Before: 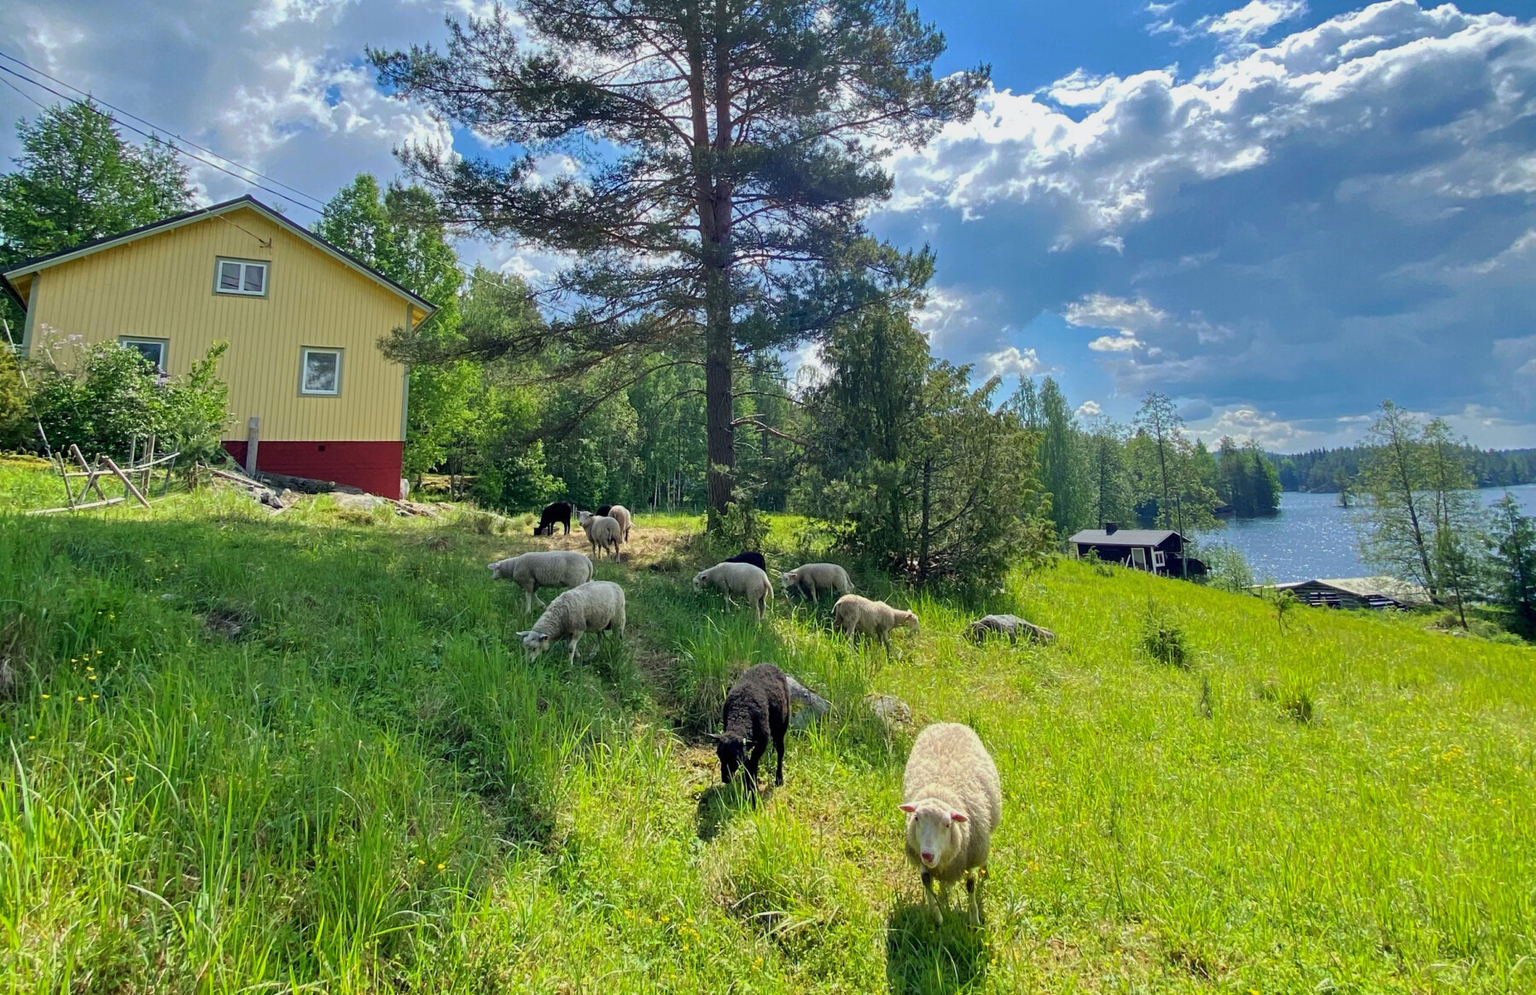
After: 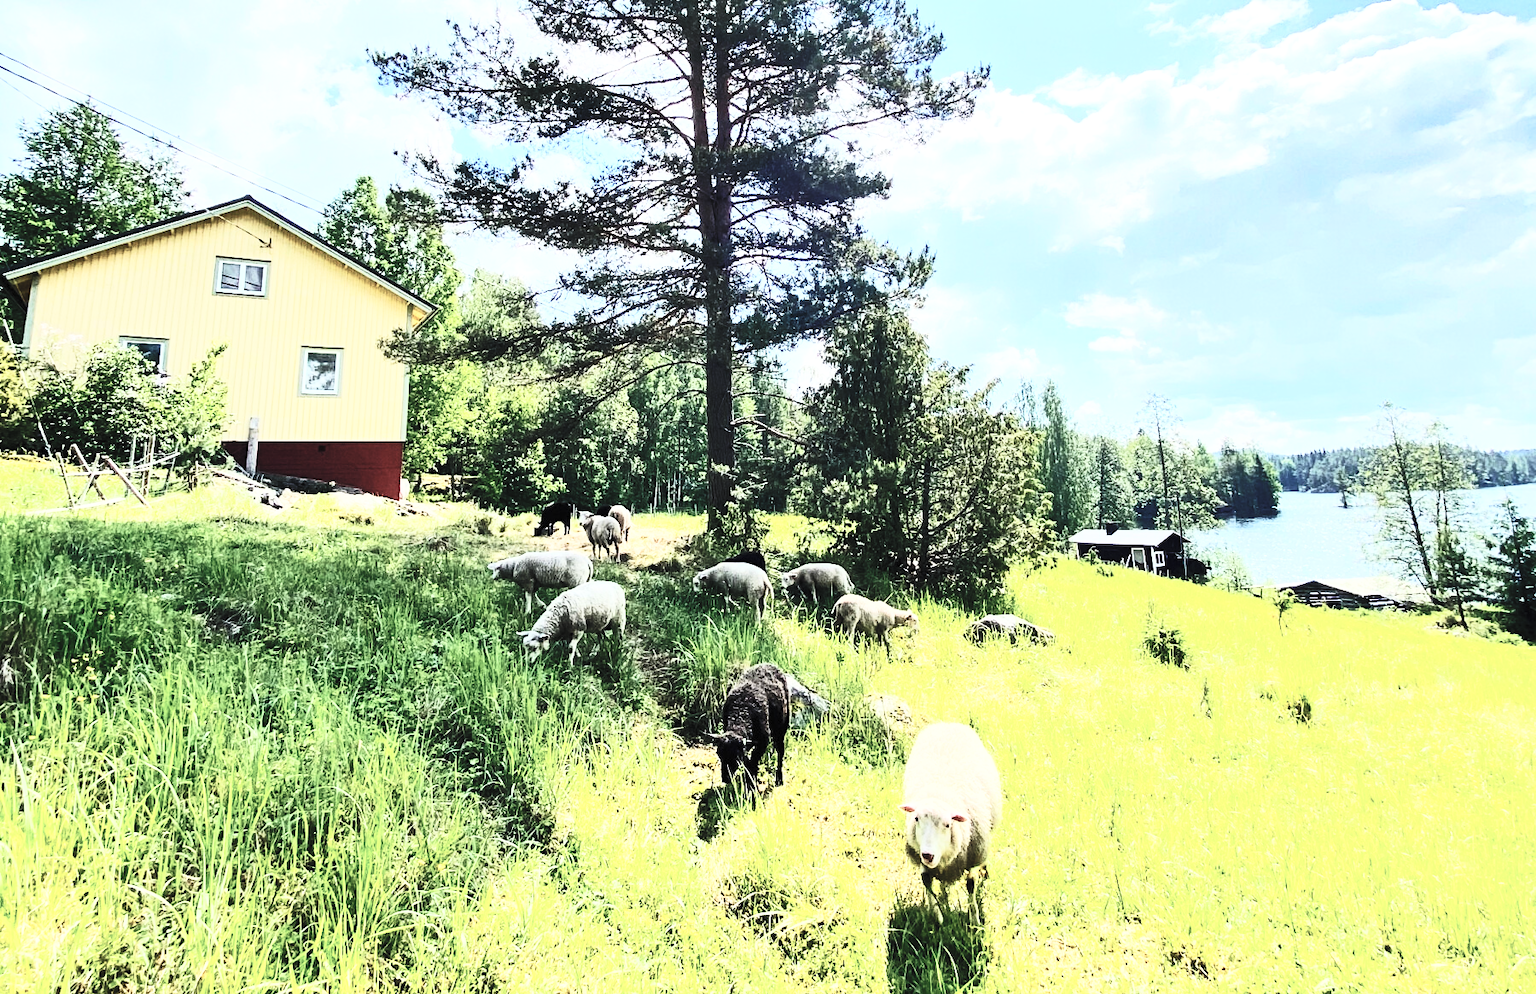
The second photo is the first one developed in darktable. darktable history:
tone equalizer: -8 EV -0.75 EV, -7 EV -0.7 EV, -6 EV -0.6 EV, -5 EV -0.4 EV, -3 EV 0.4 EV, -2 EV 0.6 EV, -1 EV 0.7 EV, +0 EV 0.75 EV, edges refinement/feathering 500, mask exposure compensation -1.57 EV, preserve details no
contrast brightness saturation: contrast 0.57, brightness 0.57, saturation -0.34
base curve: curves: ch0 [(0, 0) (0.036, 0.025) (0.121, 0.166) (0.206, 0.329) (0.605, 0.79) (1, 1)], preserve colors none
